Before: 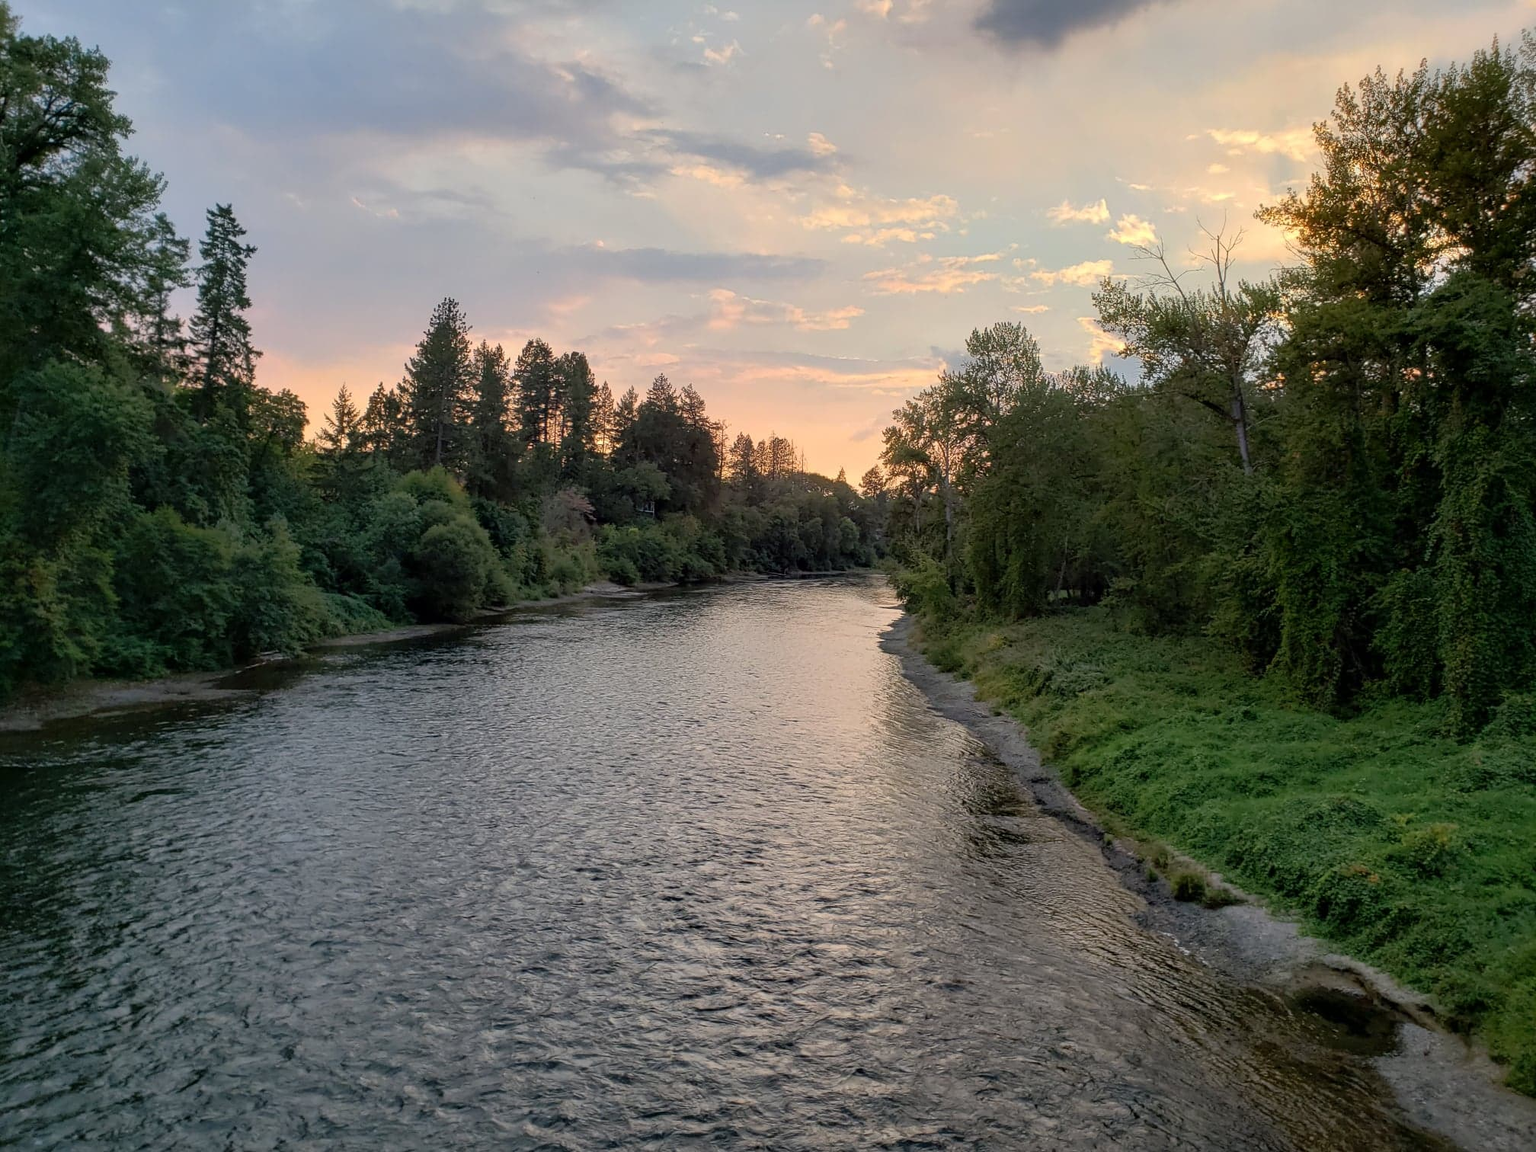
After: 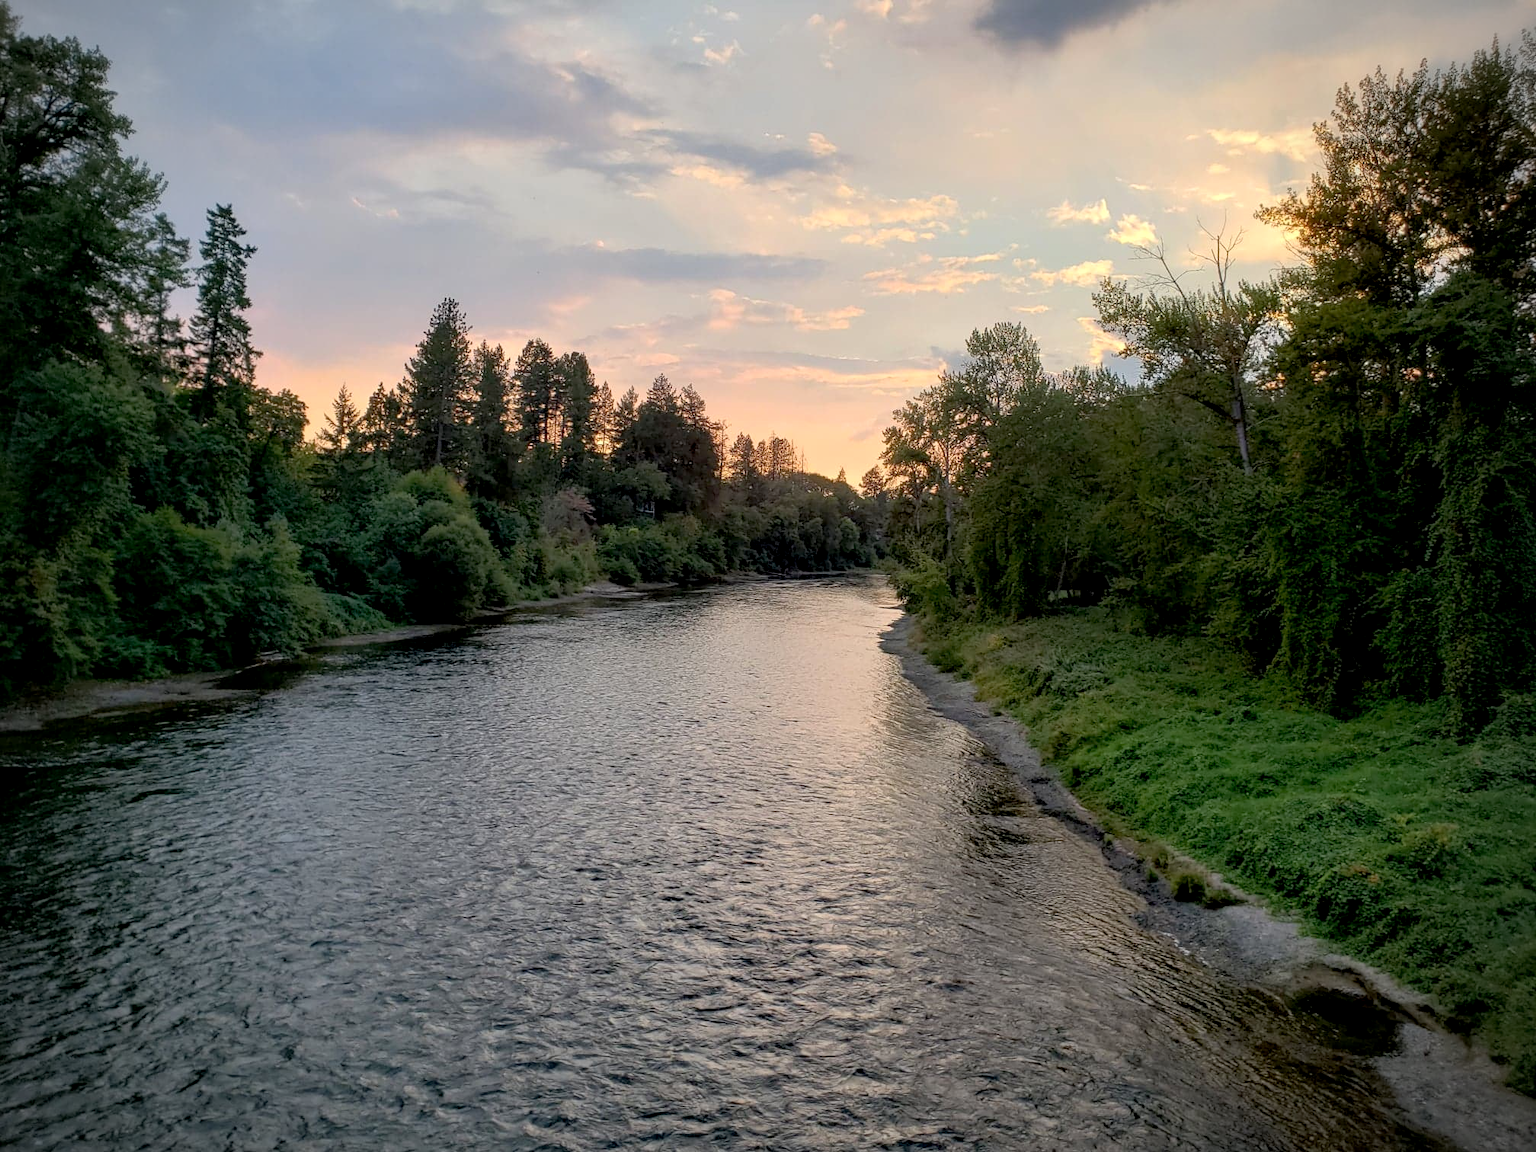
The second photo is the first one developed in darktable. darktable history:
exposure: black level correction 0.007, exposure 0.159 EV, compensate highlight preservation false
vignetting: on, module defaults
